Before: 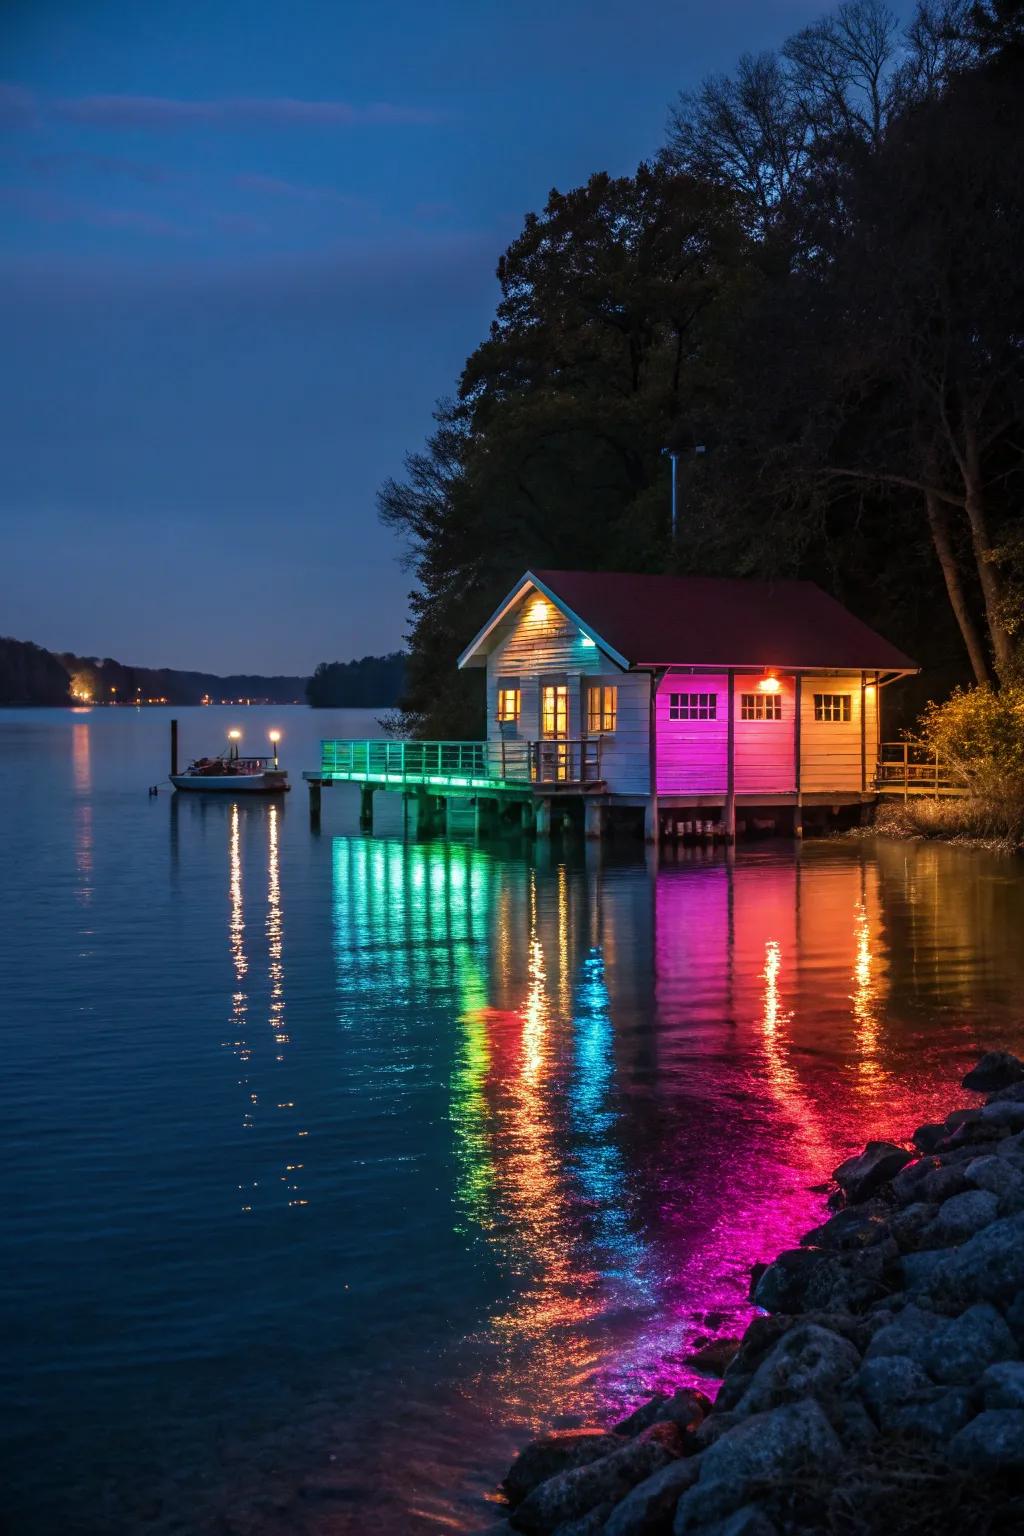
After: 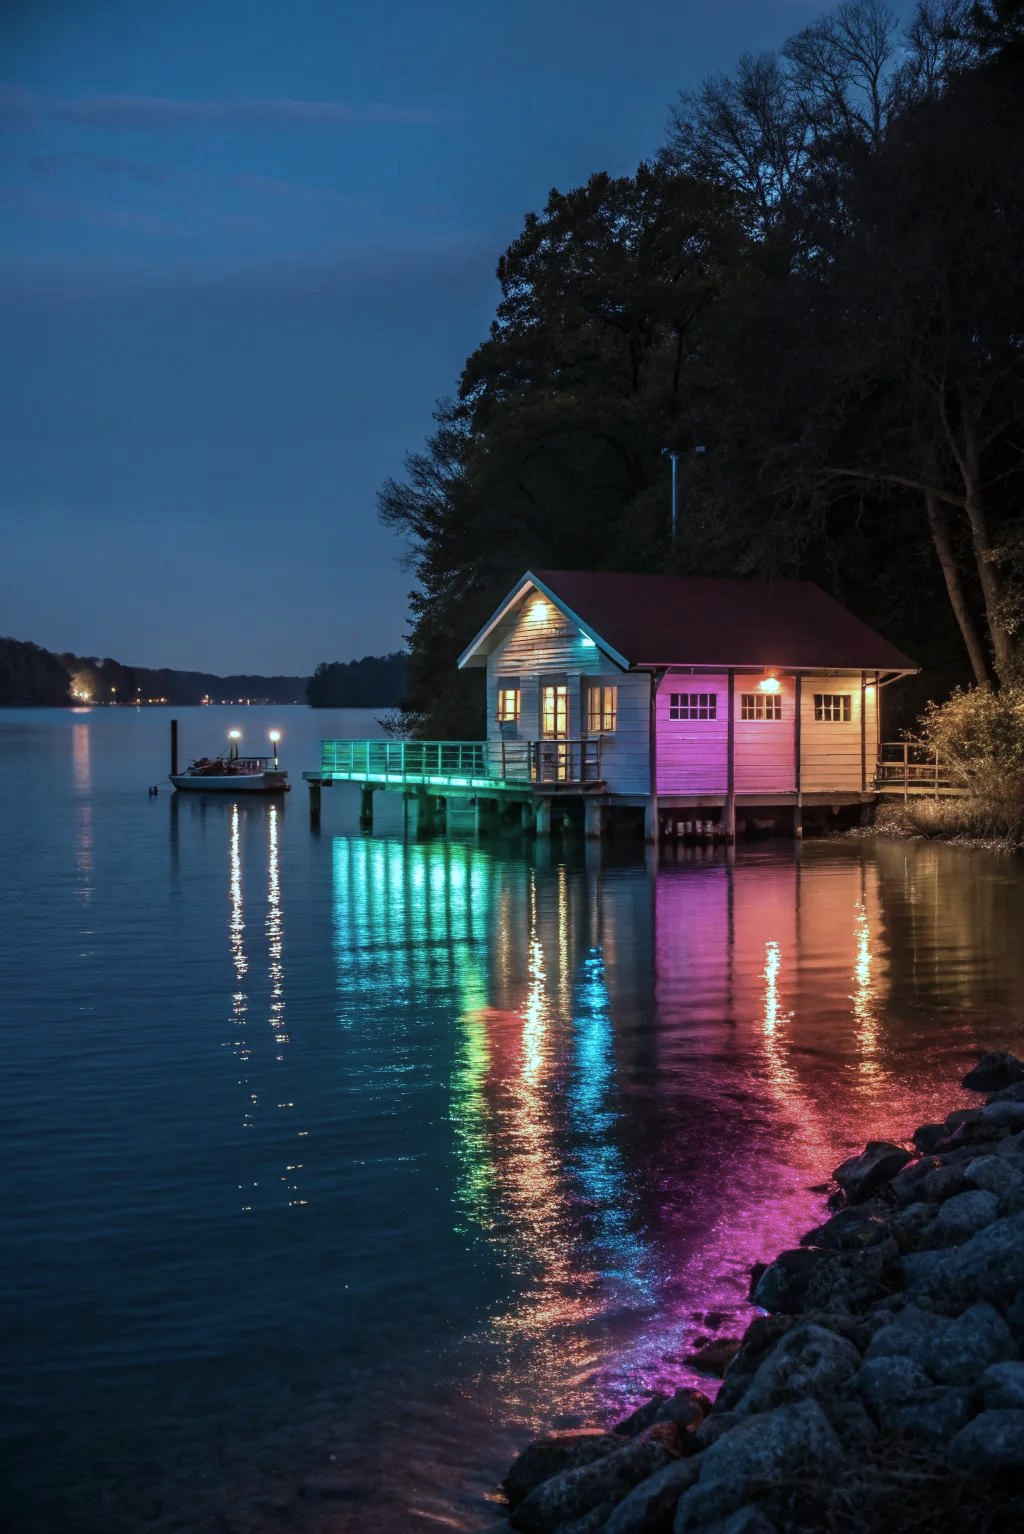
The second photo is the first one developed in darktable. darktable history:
crop: bottom 0.071%
color correction: highlights a* -13.35, highlights b* -17.75, saturation 0.709
